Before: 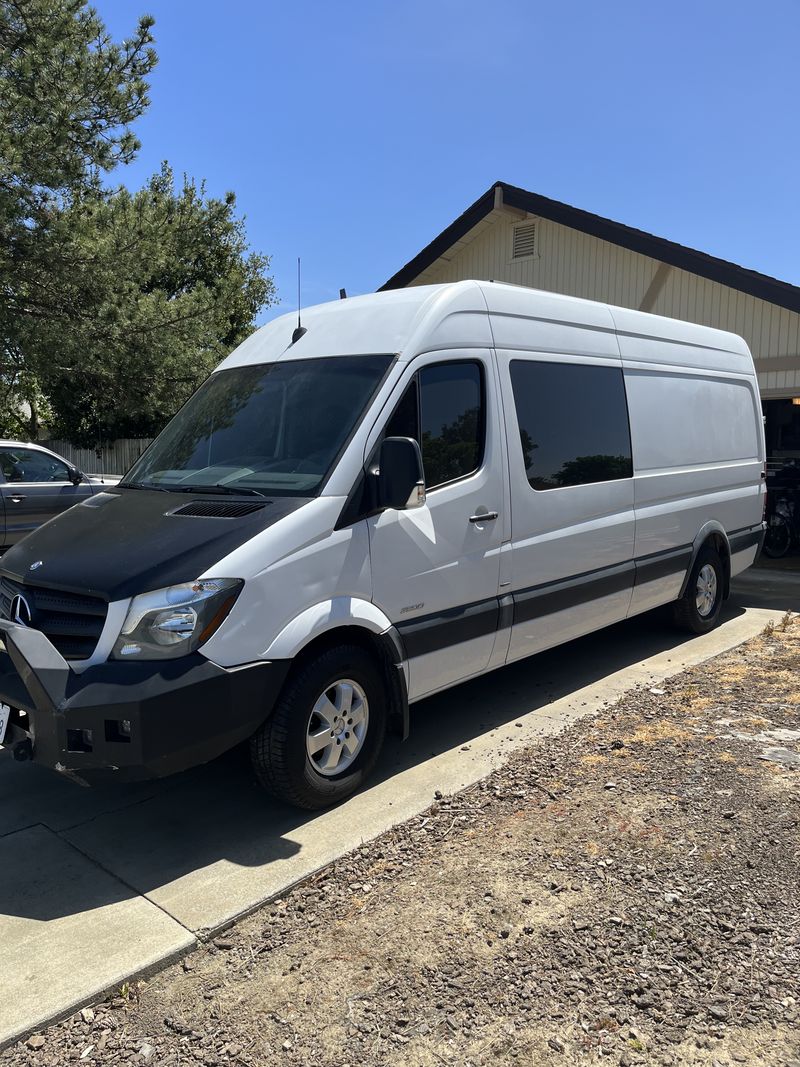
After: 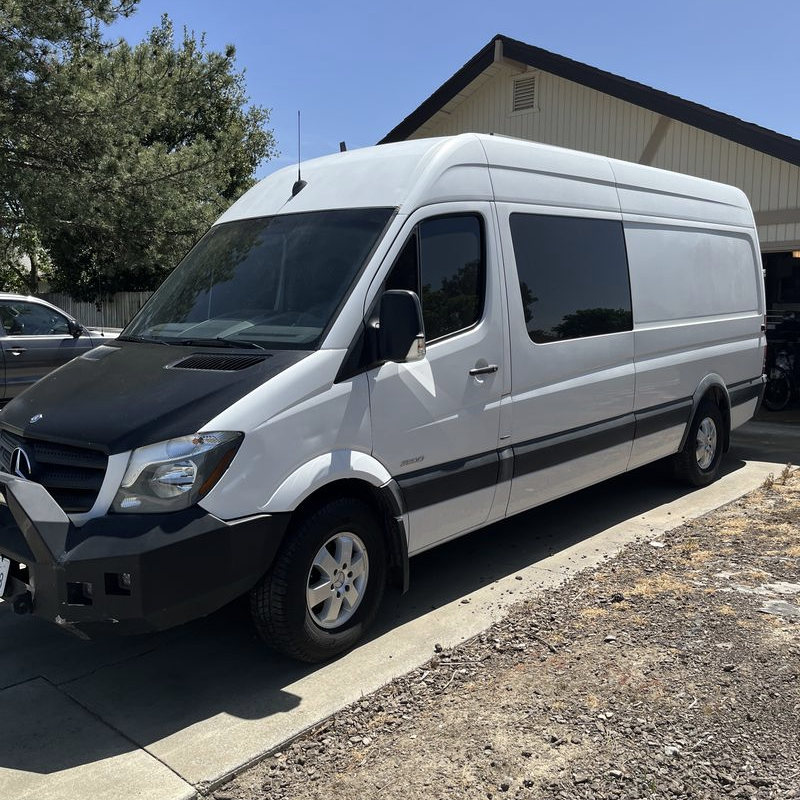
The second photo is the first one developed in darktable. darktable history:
crop: top 13.819%, bottom 11.169%
color correction: saturation 0.8
